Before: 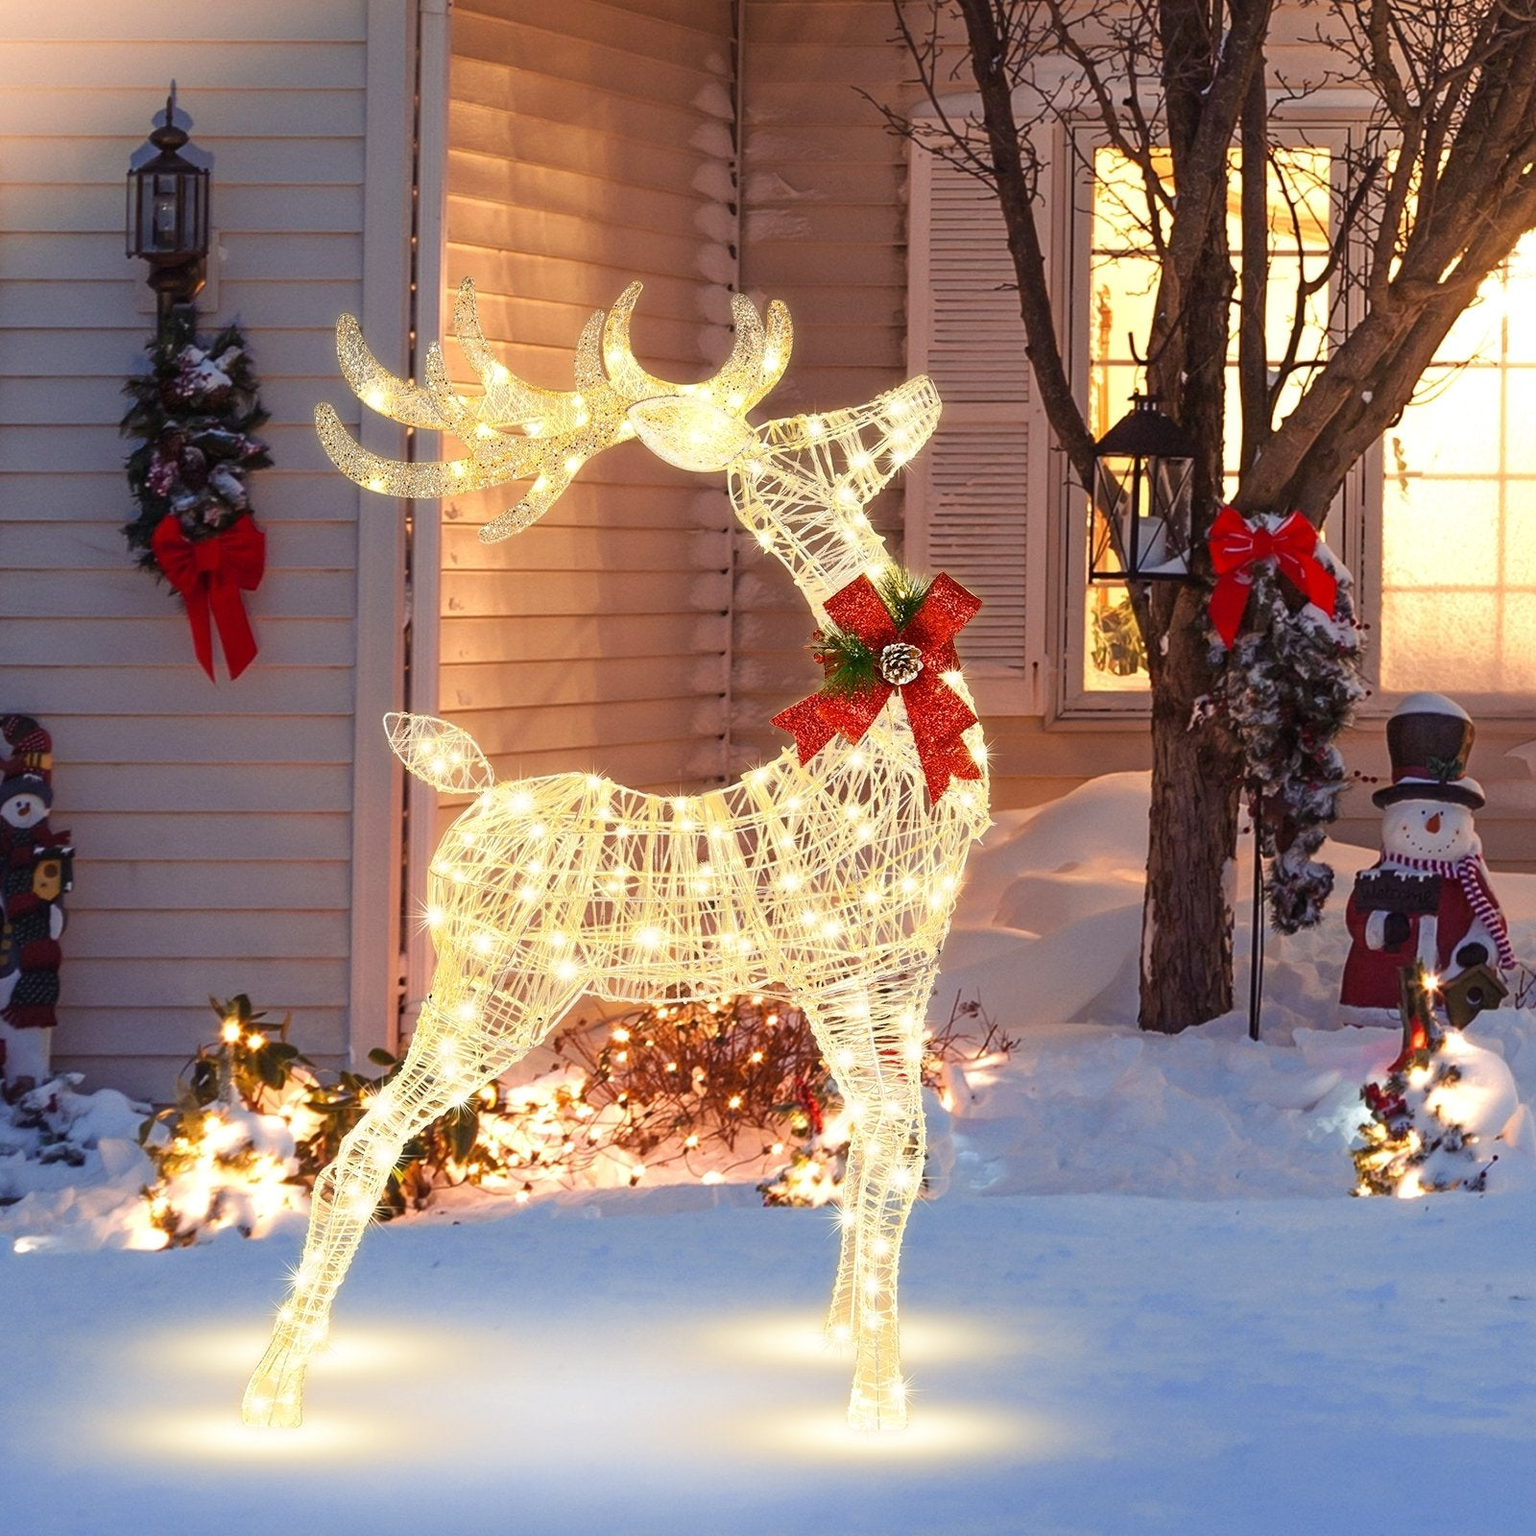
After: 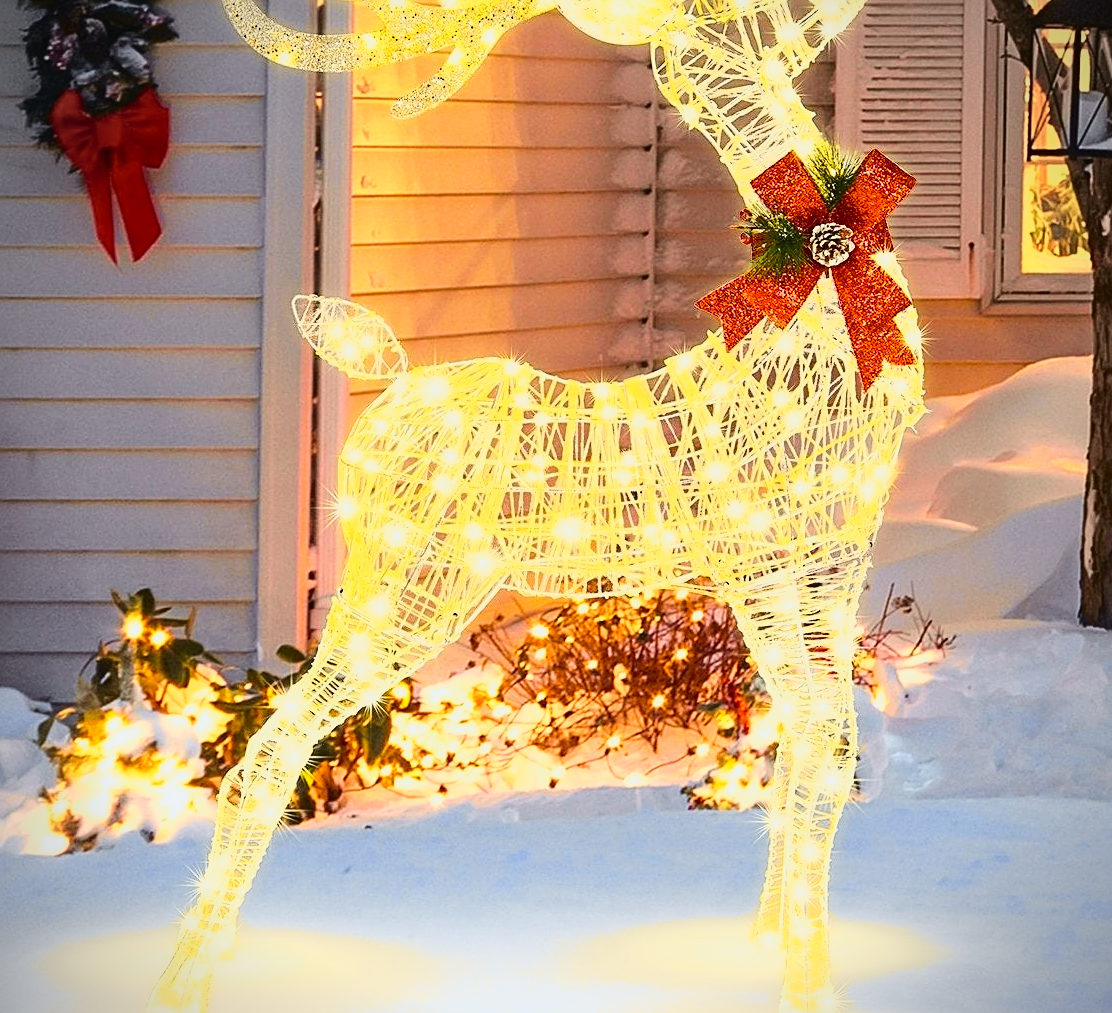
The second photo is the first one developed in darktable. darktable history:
sharpen: amount 0.49
crop: left 6.718%, top 27.999%, right 23.748%, bottom 8.677%
tone curve: curves: ch0 [(0, 0.029) (0.087, 0.084) (0.227, 0.239) (0.46, 0.576) (0.657, 0.796) (0.861, 0.932) (0.997, 0.951)]; ch1 [(0, 0) (0.353, 0.344) (0.45, 0.46) (0.502, 0.494) (0.534, 0.523) (0.573, 0.576) (0.602, 0.631) (0.647, 0.669) (1, 1)]; ch2 [(0, 0) (0.333, 0.346) (0.385, 0.395) (0.44, 0.466) (0.5, 0.493) (0.521, 0.56) (0.553, 0.579) (0.573, 0.599) (0.667, 0.777) (1, 1)], color space Lab, independent channels, preserve colors none
vignetting: fall-off start 91.75%, unbound false
